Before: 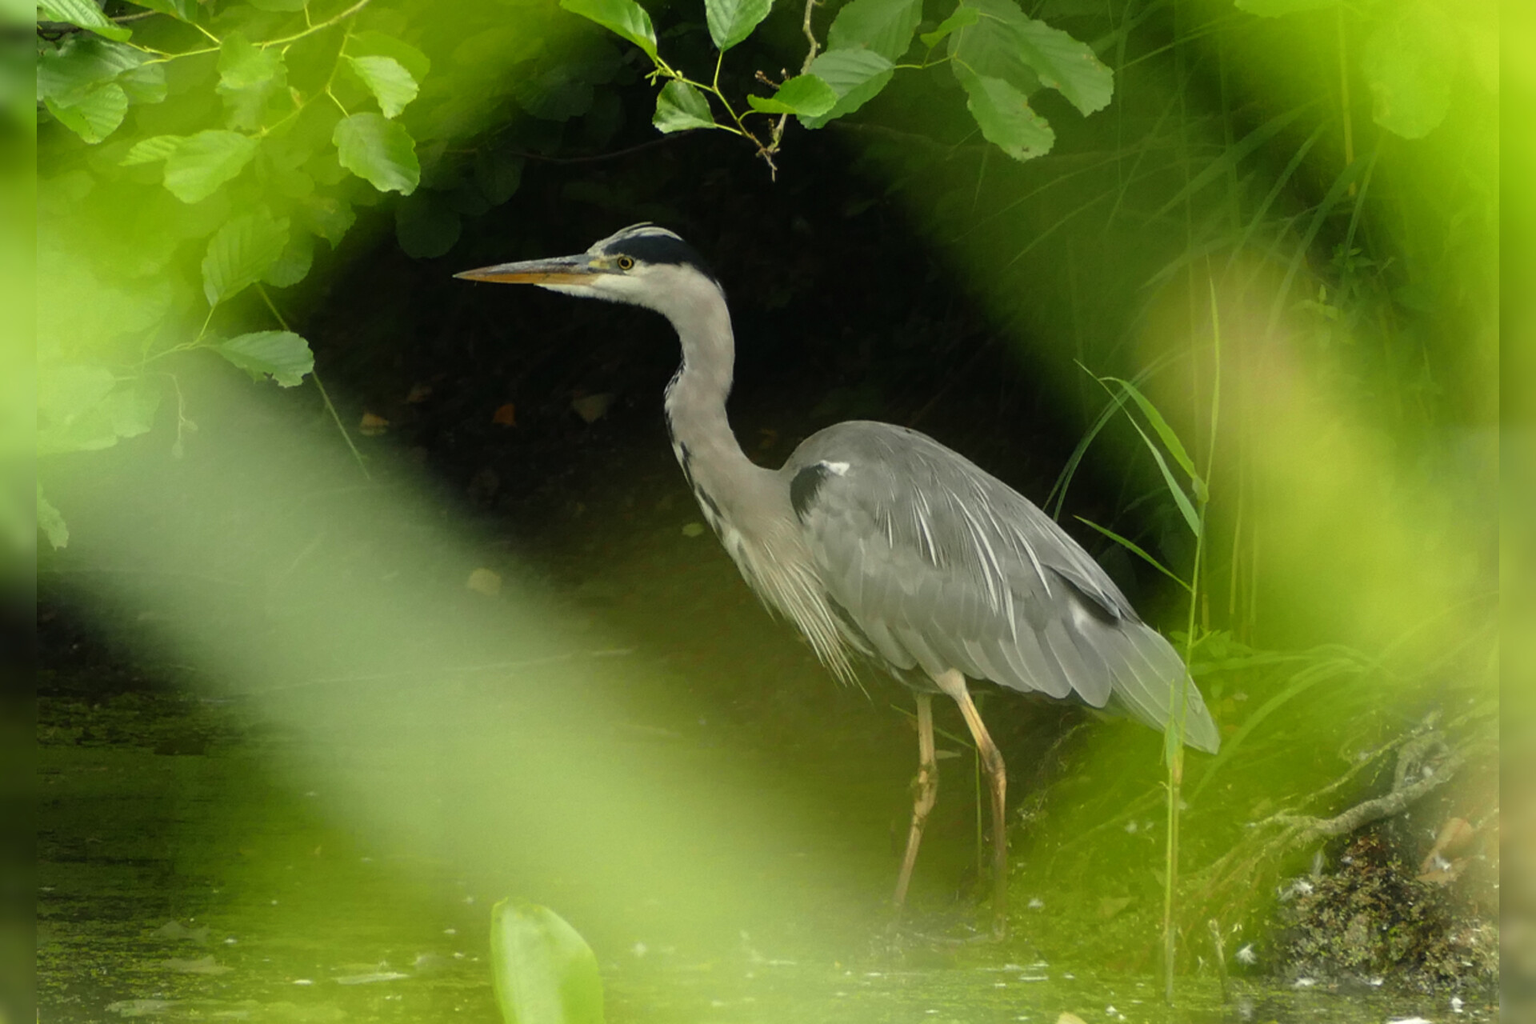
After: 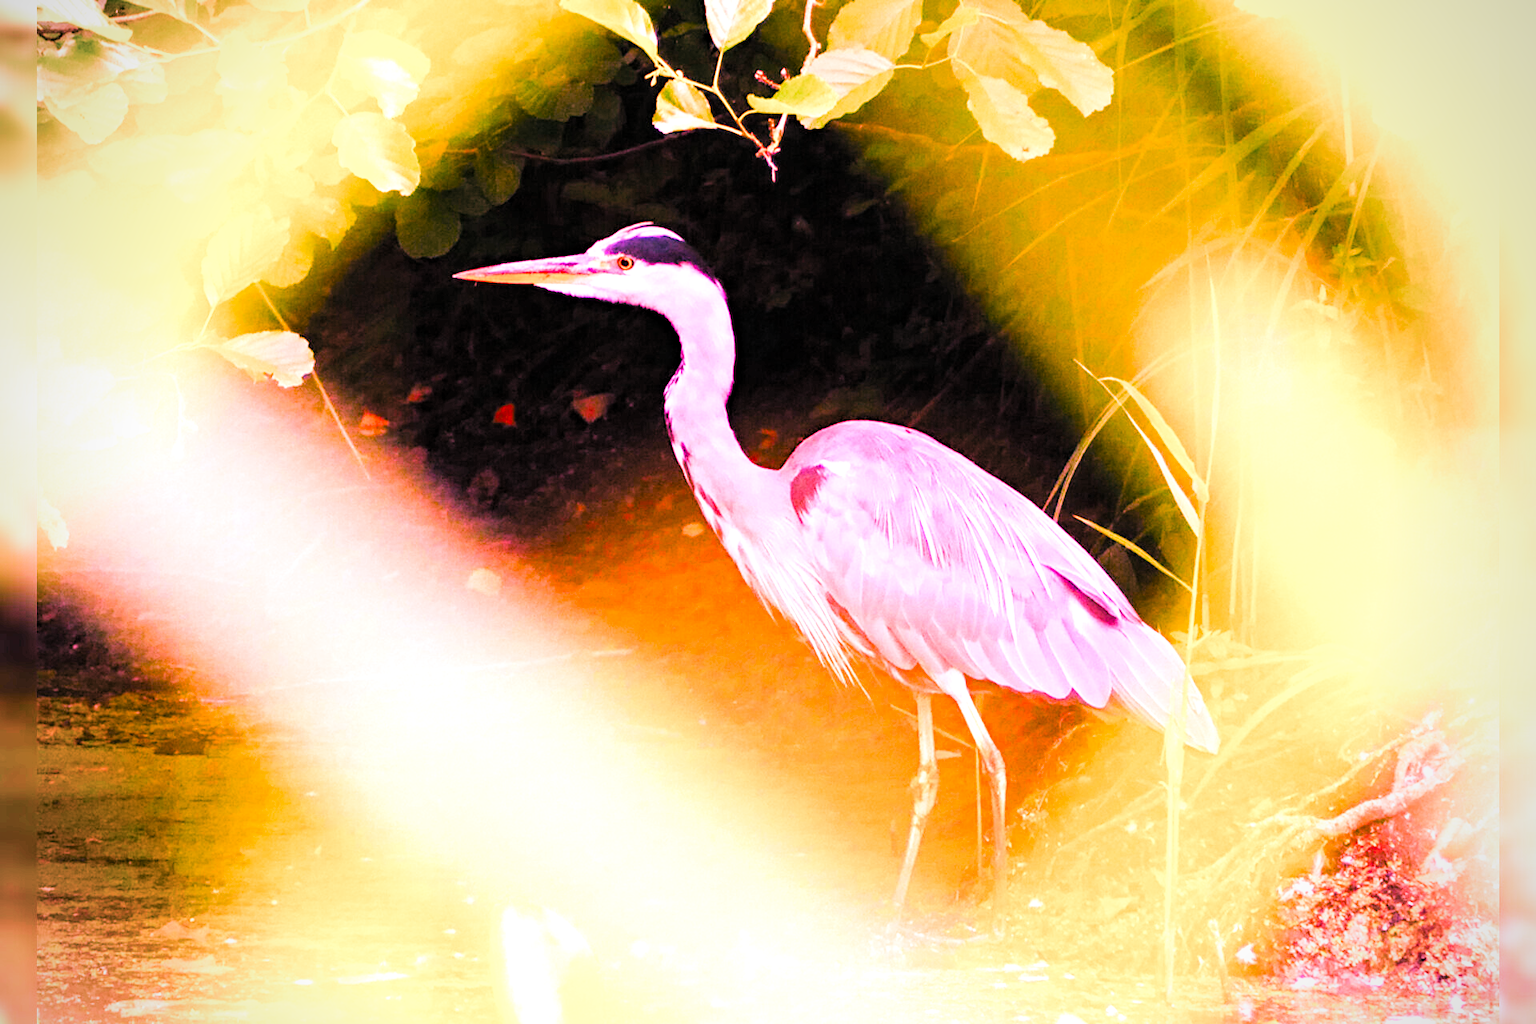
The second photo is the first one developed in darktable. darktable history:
raw chromatic aberrations: on, module defaults
color balance rgb: perceptual saturation grading › global saturation 25%, perceptual brilliance grading › mid-tones 10%, perceptual brilliance grading › shadows 15%, global vibrance 20%
filmic rgb: black relative exposure -7.65 EV, white relative exposure 4.56 EV, hardness 3.61
highlight reconstruction: method reconstruct color, iterations 1, diameter of reconstruction 64 px
hot pixels: on, module defaults
lens correction: scale 1.01, crop 1, focal 85, aperture 2.8, distance 10.02, camera "Canon EOS RP", lens "Canon RF 85mm F2 MACRO IS STM"
raw denoise: x [[0, 0.25, 0.5, 0.75, 1] ×4]
tone equalizer: on, module defaults
white balance: red 2.004, blue 1.654
levels: mode automatic, black 0.023%, white 99.97%, levels [0.062, 0.494, 0.925]
velvia: strength 15% | blend: blend mode lighten, opacity 100%; mask: uniform (no mask)
local contrast: highlights 100%, shadows 100%, detail 120%, midtone range 0.2
contrast brightness saturation: contrast 0.2, brightness 0.16, saturation 0.22
filmic: grey point source 18, black point source -8.65, white point source 2.45, grey point target 18, white point target 100, output power 2.2, latitude stops 2, contrast 1.5, saturation 100, global saturation 100
haze removal: strength 0.29, distance 0.25, compatibility mode true, adaptive false
vibrance: on, module defaults
vignetting: fall-off radius 60.92%
exposure: black level correction -0.002, exposure 1.35 EV, compensate highlight preservation false
